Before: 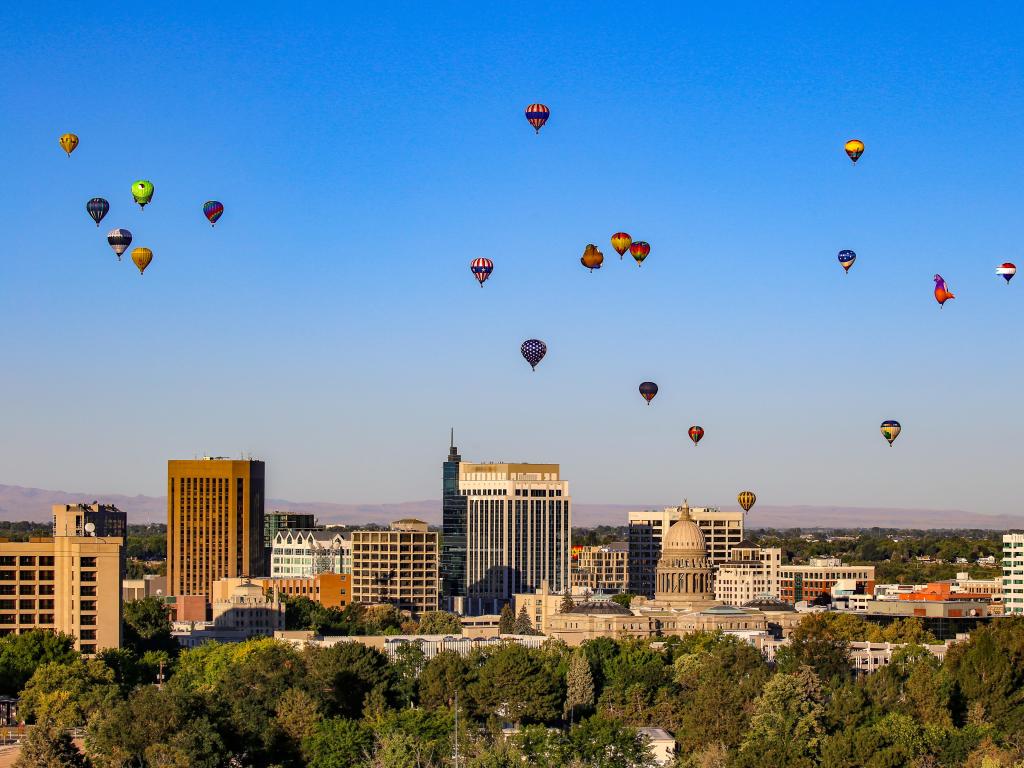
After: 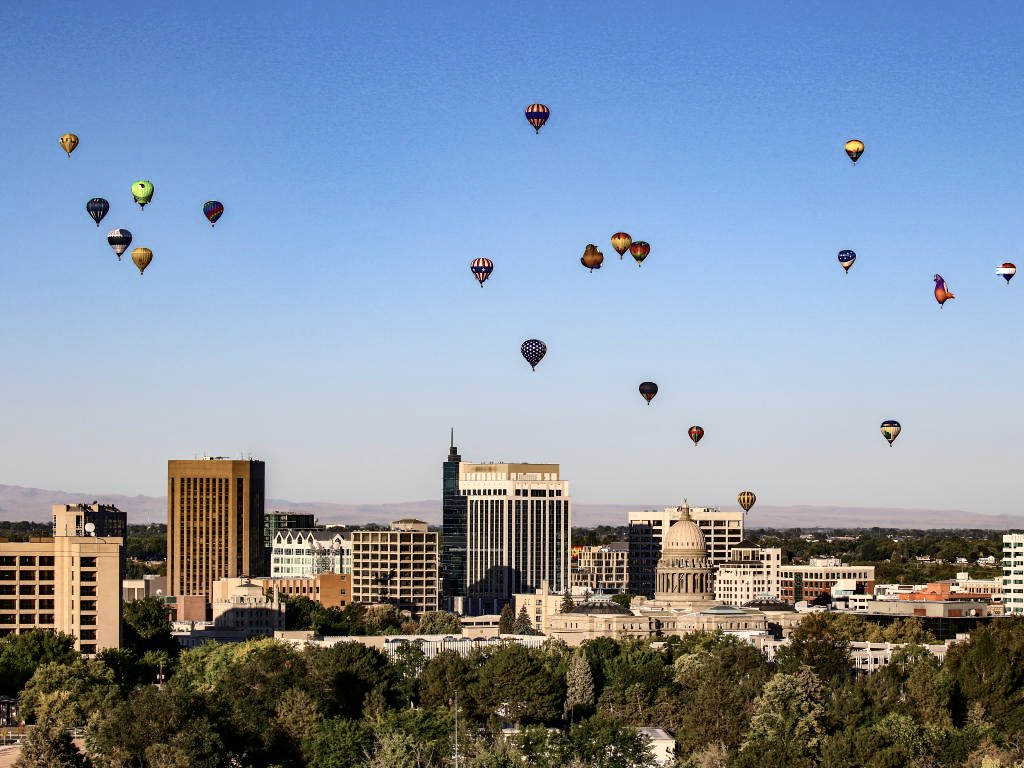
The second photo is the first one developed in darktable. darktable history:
contrast brightness saturation: contrast 0.254, saturation -0.317
